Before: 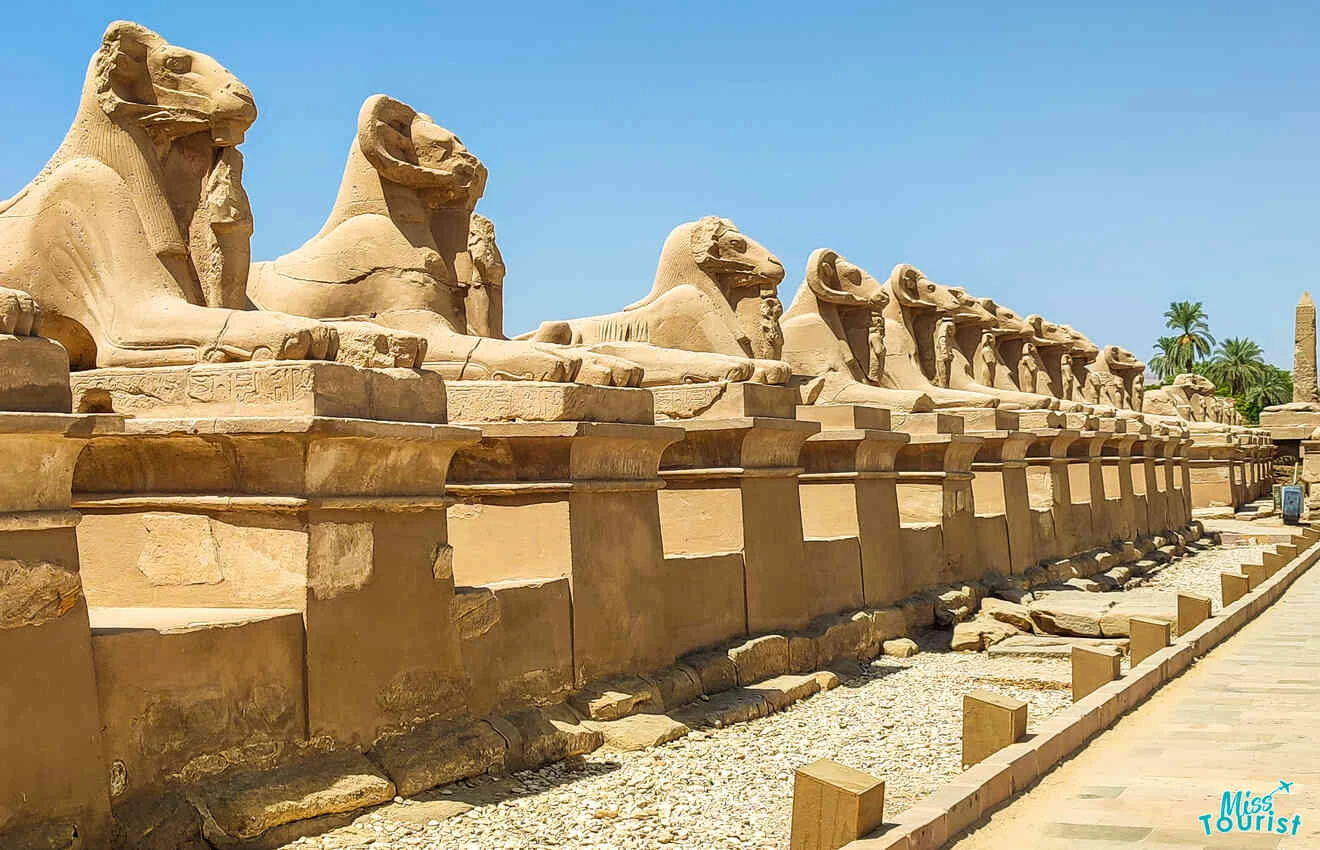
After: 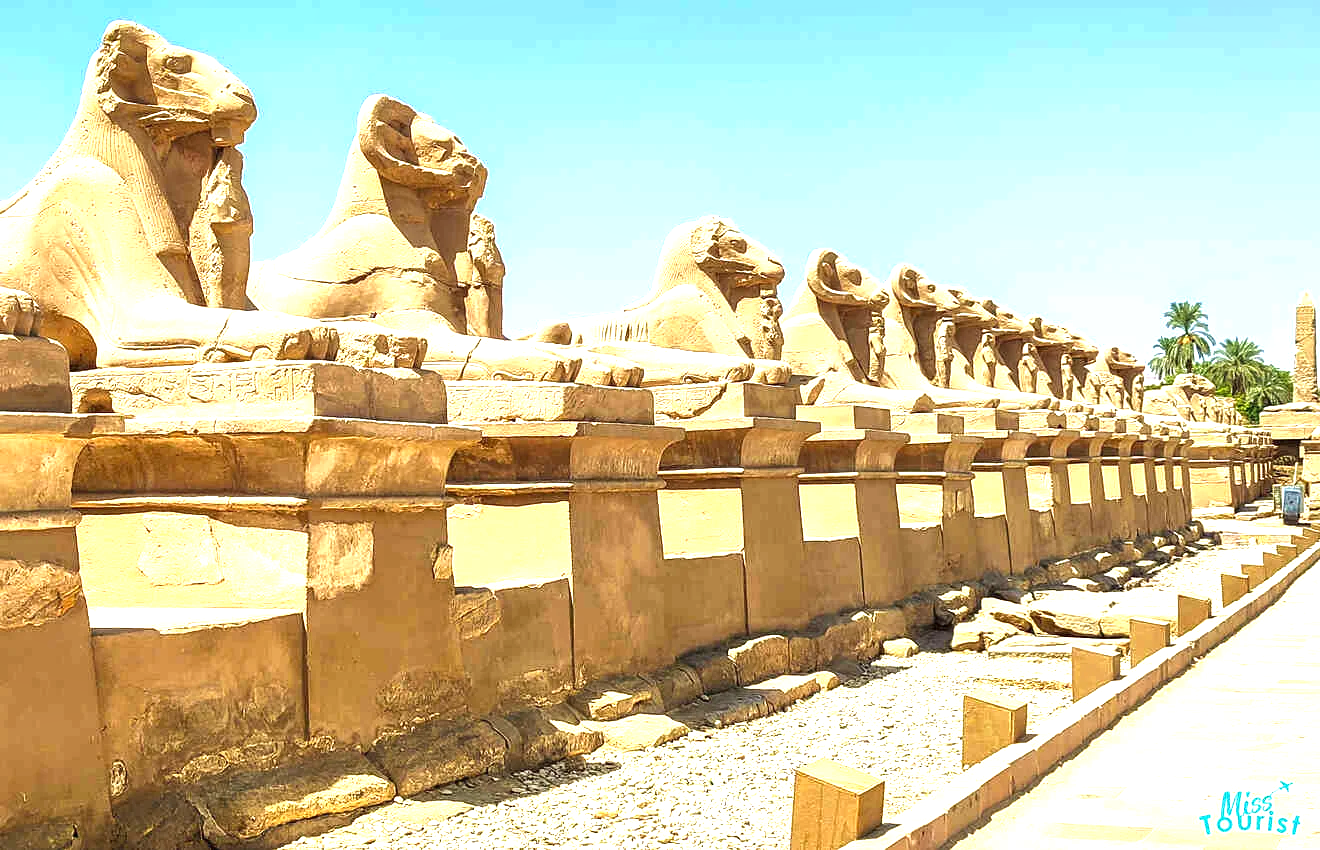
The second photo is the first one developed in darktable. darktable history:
exposure: black level correction 0, exposure 1.121 EV, compensate highlight preservation false
local contrast: mode bilateral grid, contrast 20, coarseness 100, detail 150%, midtone range 0.2
